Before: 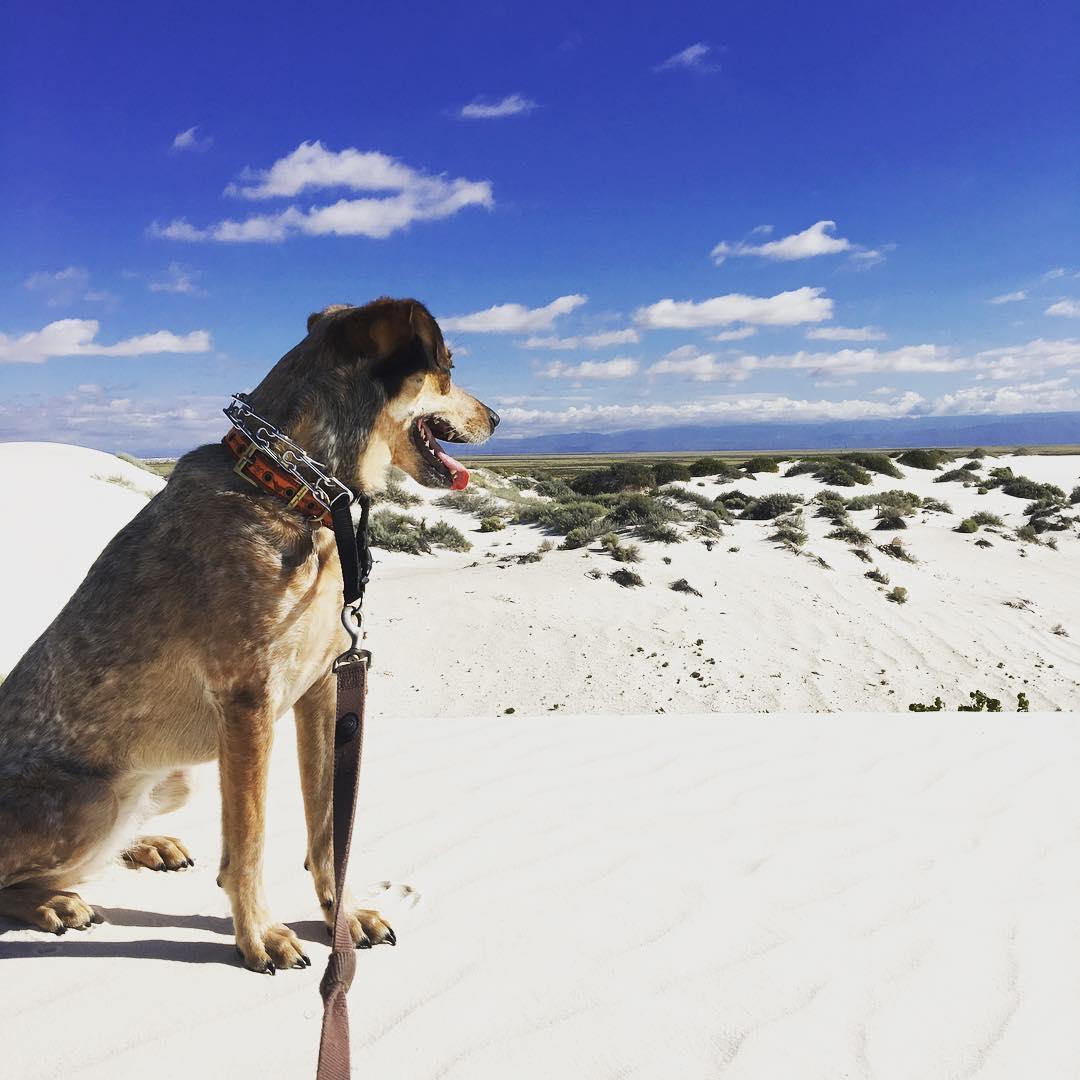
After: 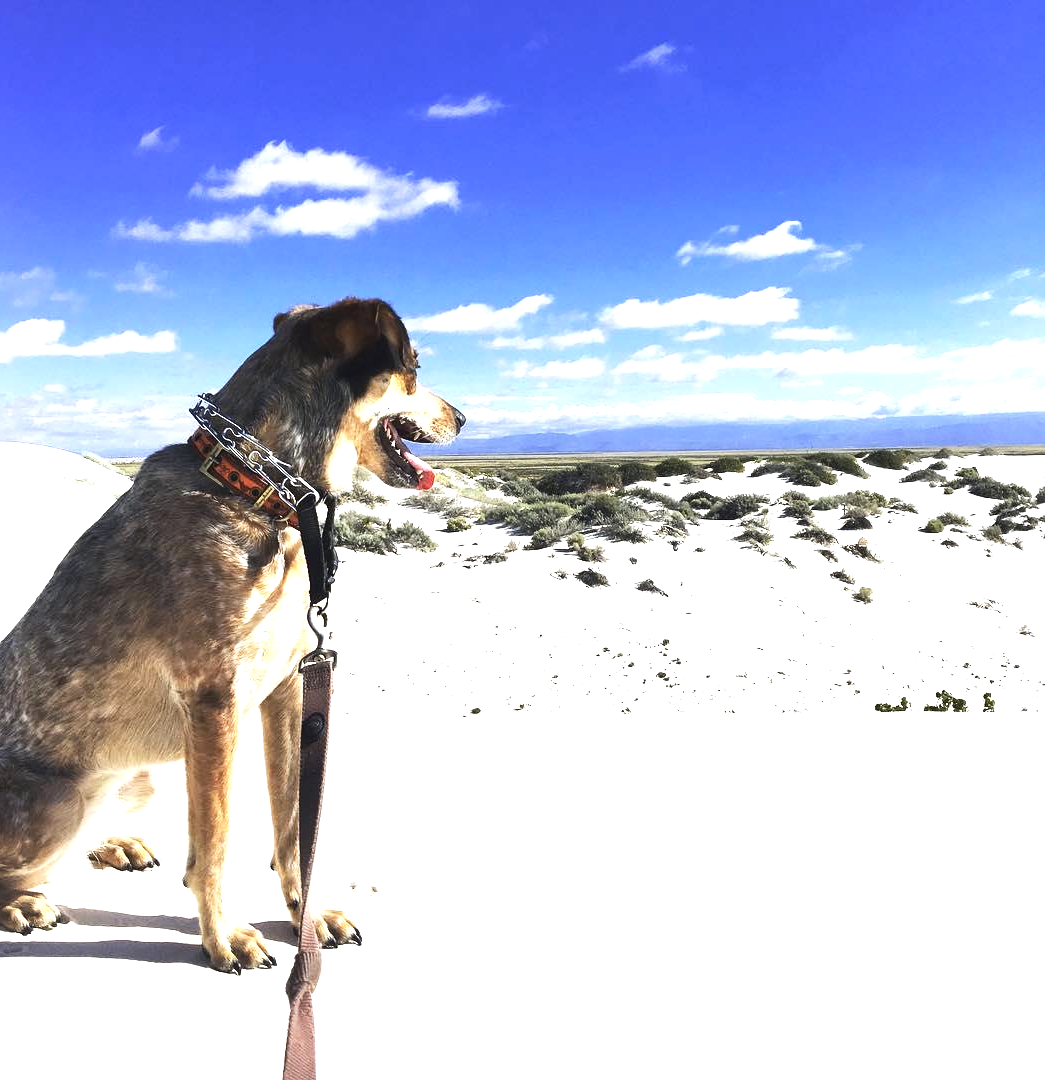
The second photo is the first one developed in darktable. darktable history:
white balance: red 0.983, blue 1.036
tone equalizer: -8 EV -0.417 EV, -7 EV -0.389 EV, -6 EV -0.333 EV, -5 EV -0.222 EV, -3 EV 0.222 EV, -2 EV 0.333 EV, -1 EV 0.389 EV, +0 EV 0.417 EV, edges refinement/feathering 500, mask exposure compensation -1.57 EV, preserve details no
exposure: black level correction 0, exposure 0.7 EV, compensate exposure bias true, compensate highlight preservation false
crop and rotate: left 3.238%
